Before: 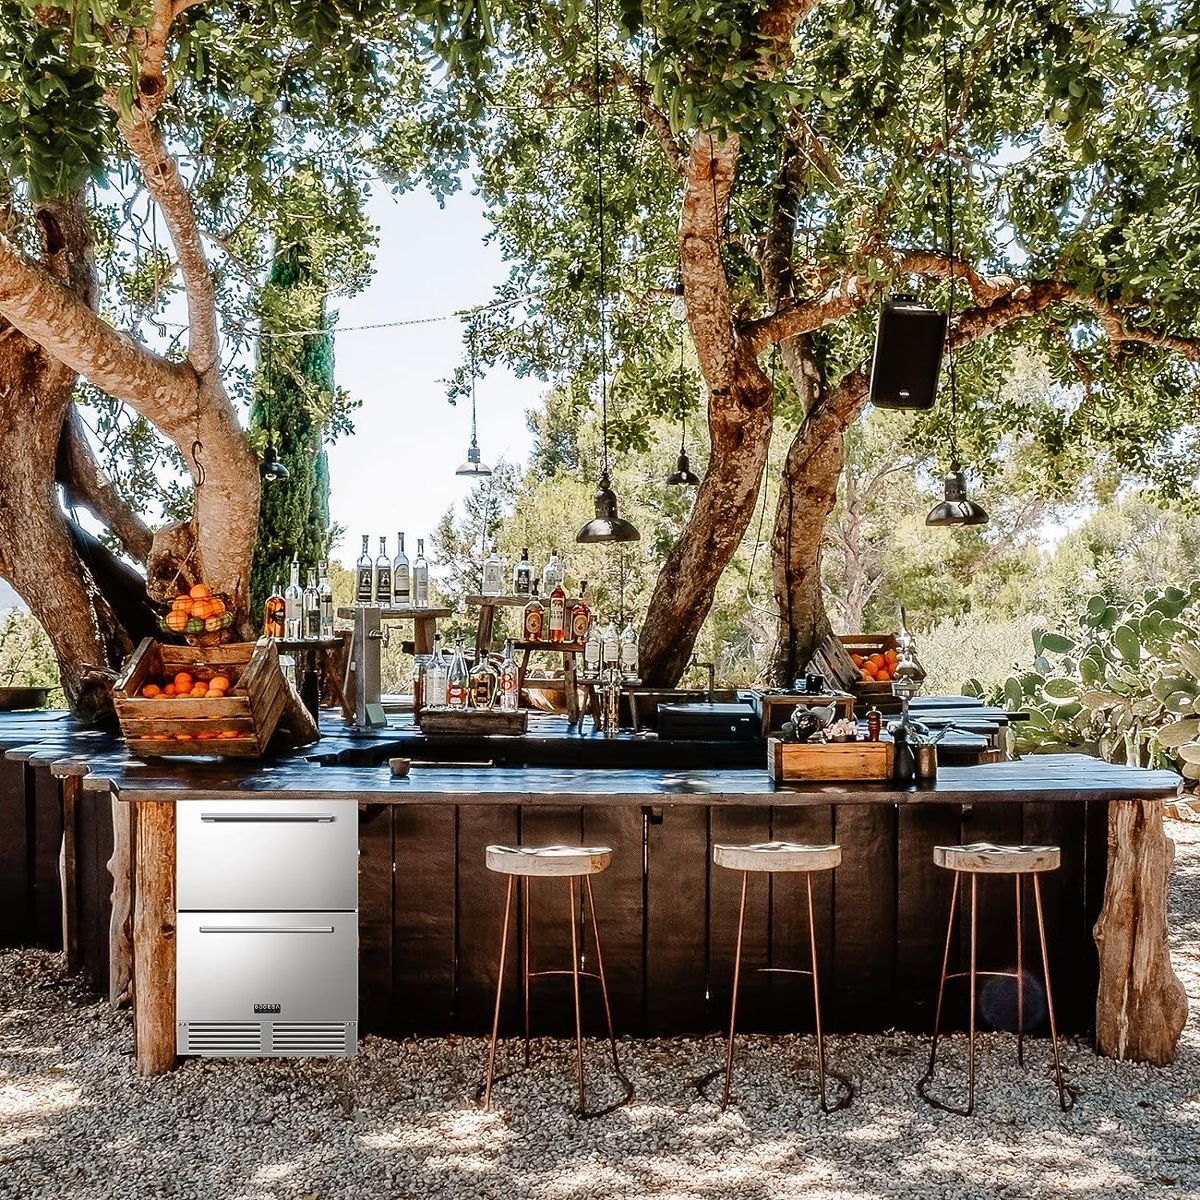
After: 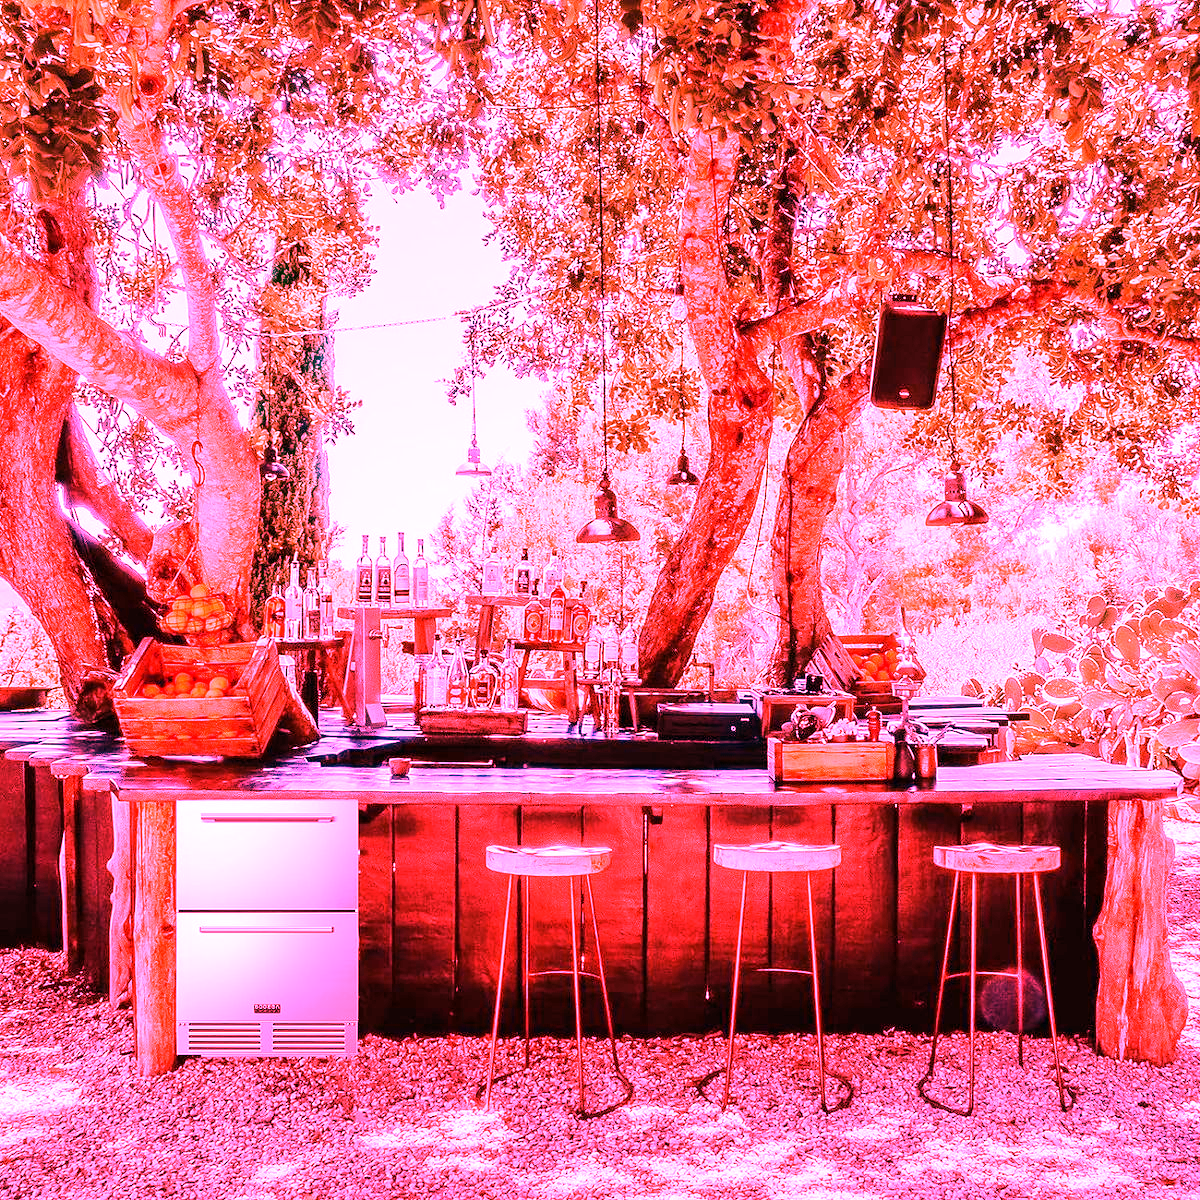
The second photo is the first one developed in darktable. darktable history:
white balance: red 4.26, blue 1.802
